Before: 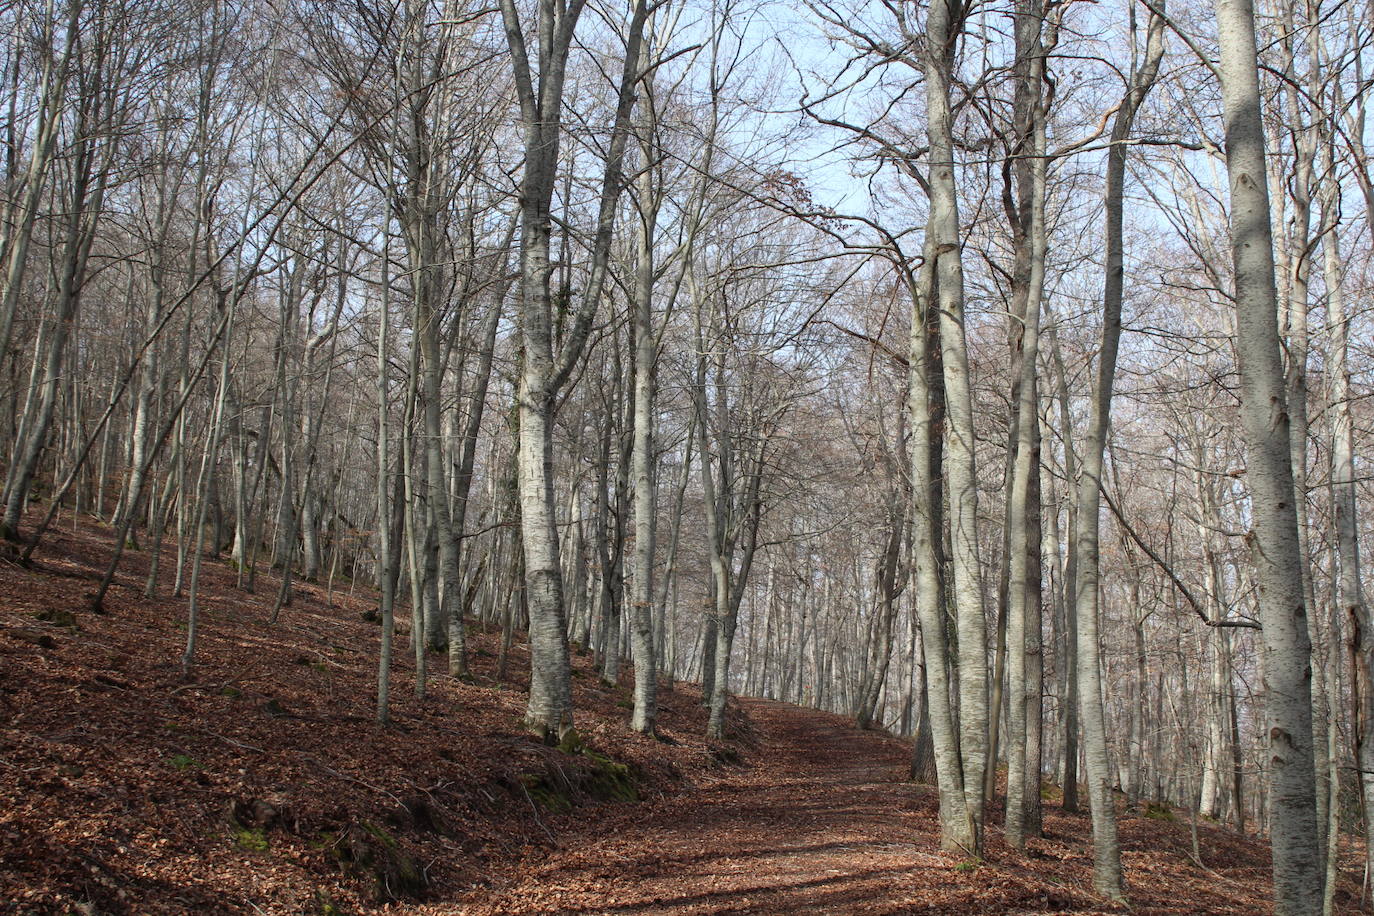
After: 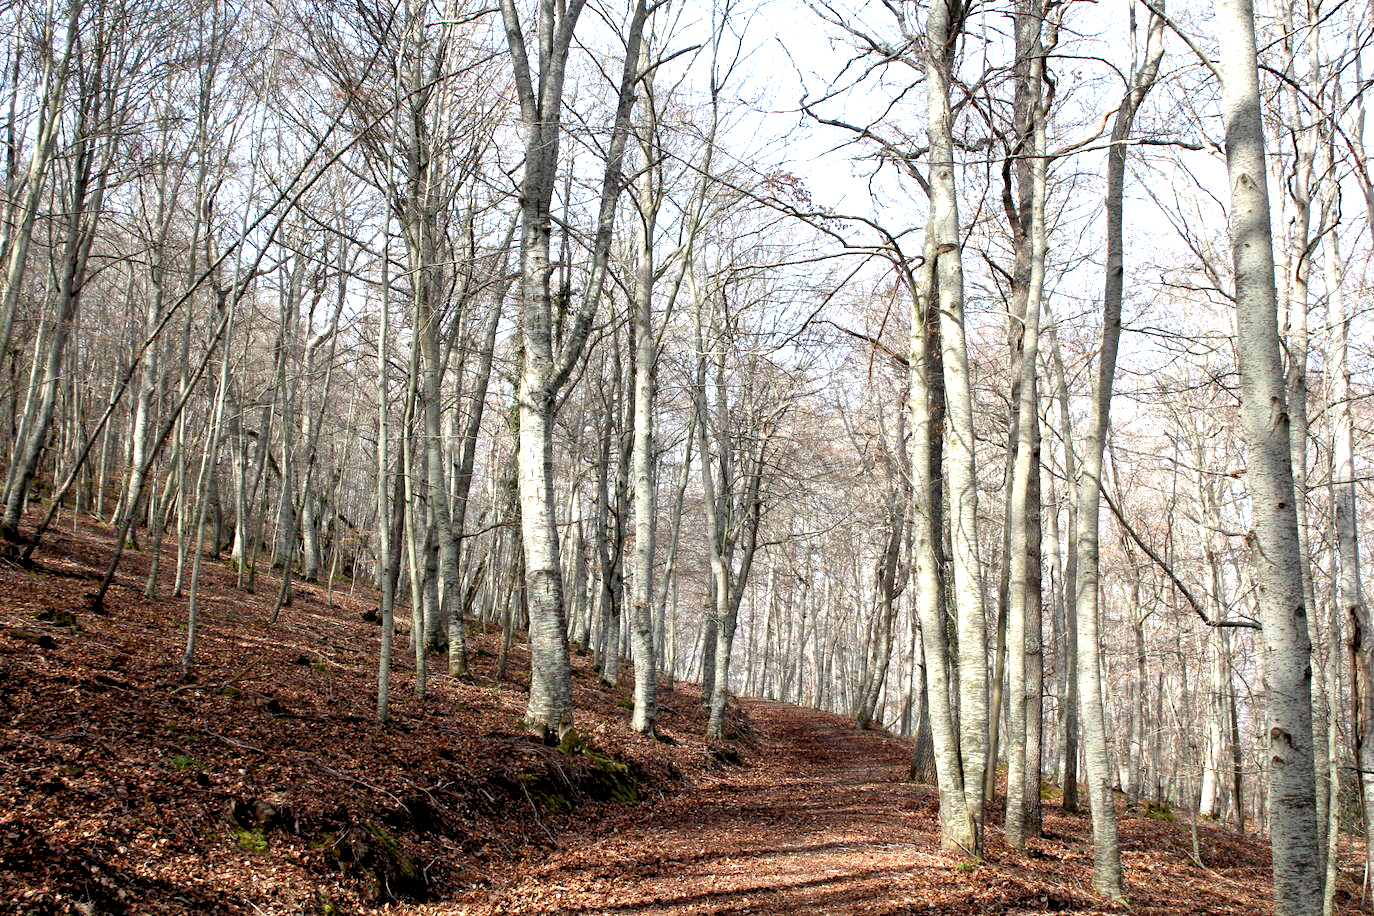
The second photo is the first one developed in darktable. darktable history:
exposure: black level correction 0.011, exposure 1.088 EV, compensate exposure bias true, compensate highlight preservation false
levels: levels [0.026, 0.507, 0.987]
